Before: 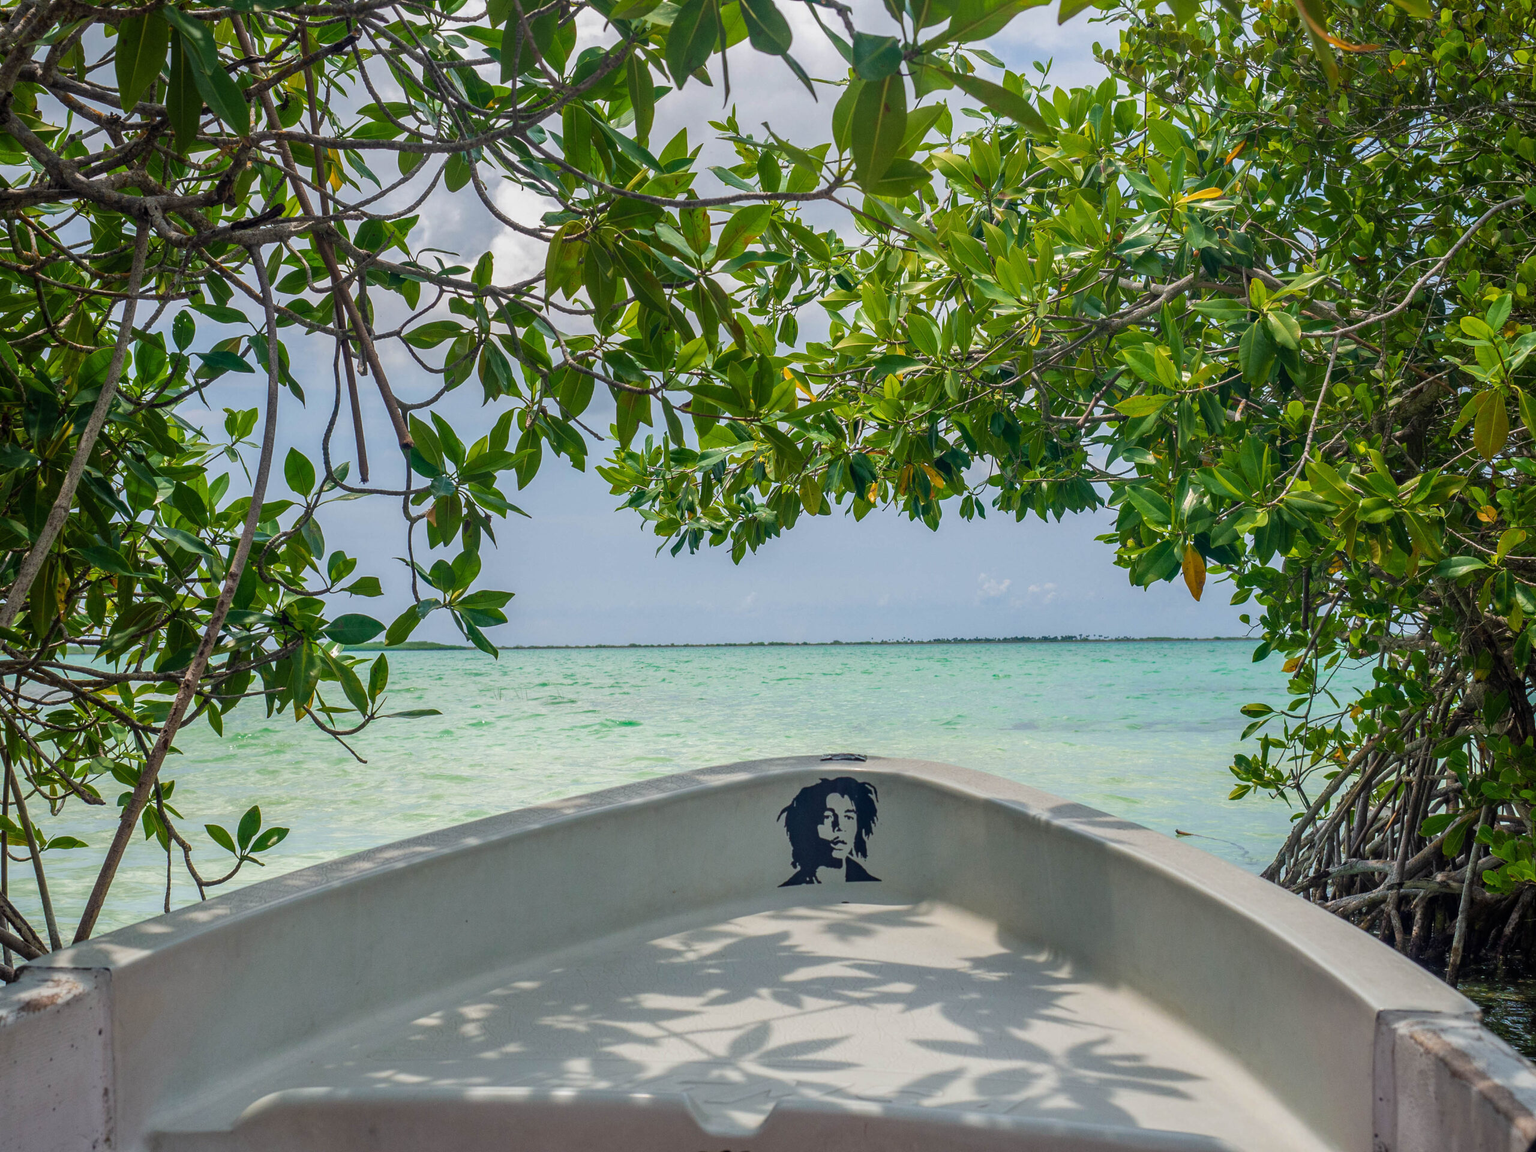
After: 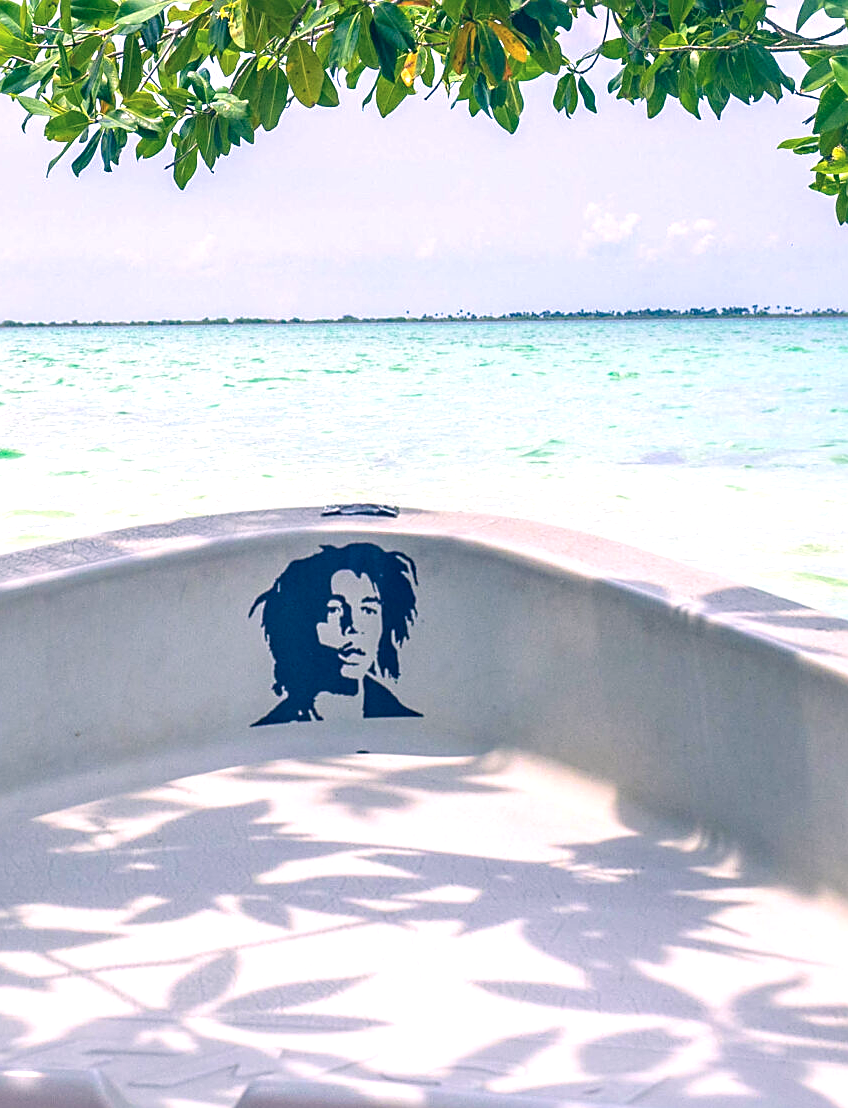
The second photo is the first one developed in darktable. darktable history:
sharpen: on, module defaults
crop: left 40.878%, top 39.176%, right 25.993%, bottom 3.081%
color correction: highlights a* 10.32, highlights b* 14.66, shadows a* -9.59, shadows b* -15.02
exposure: black level correction 0, exposure 1 EV, compensate exposure bias true, compensate highlight preservation false
color calibration: illuminant custom, x 0.373, y 0.388, temperature 4269.97 K
